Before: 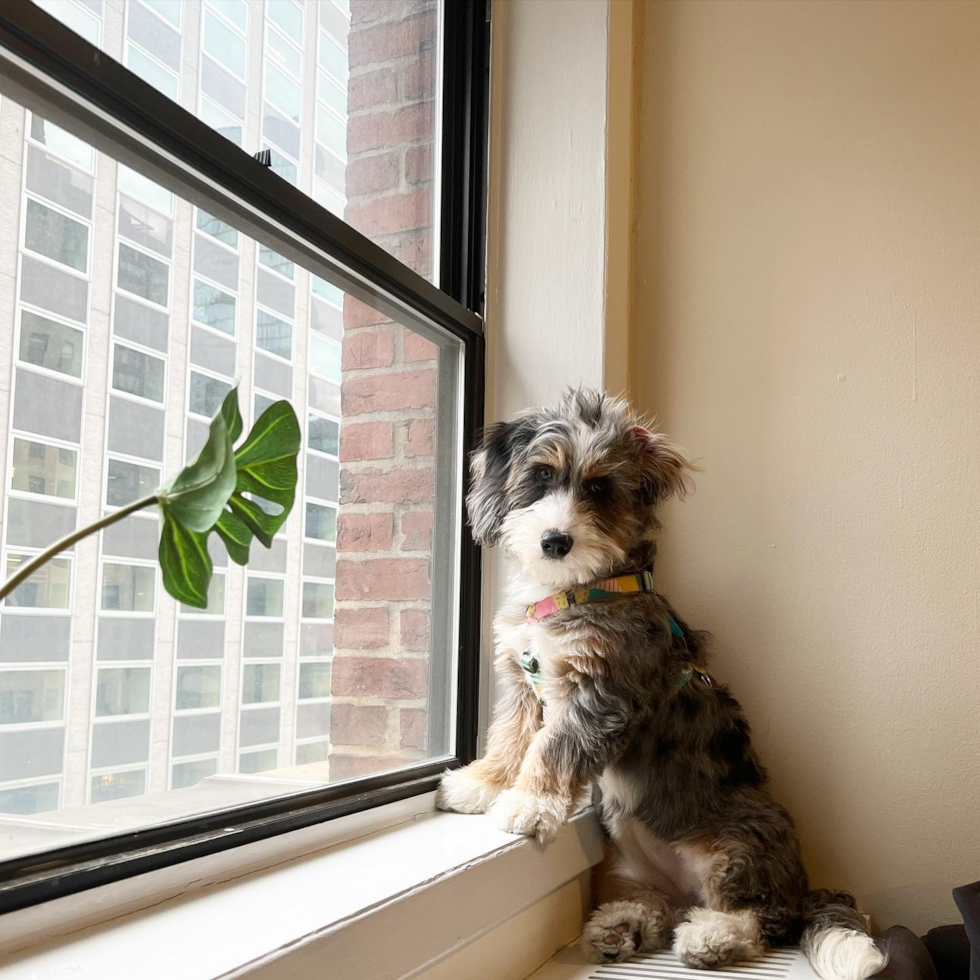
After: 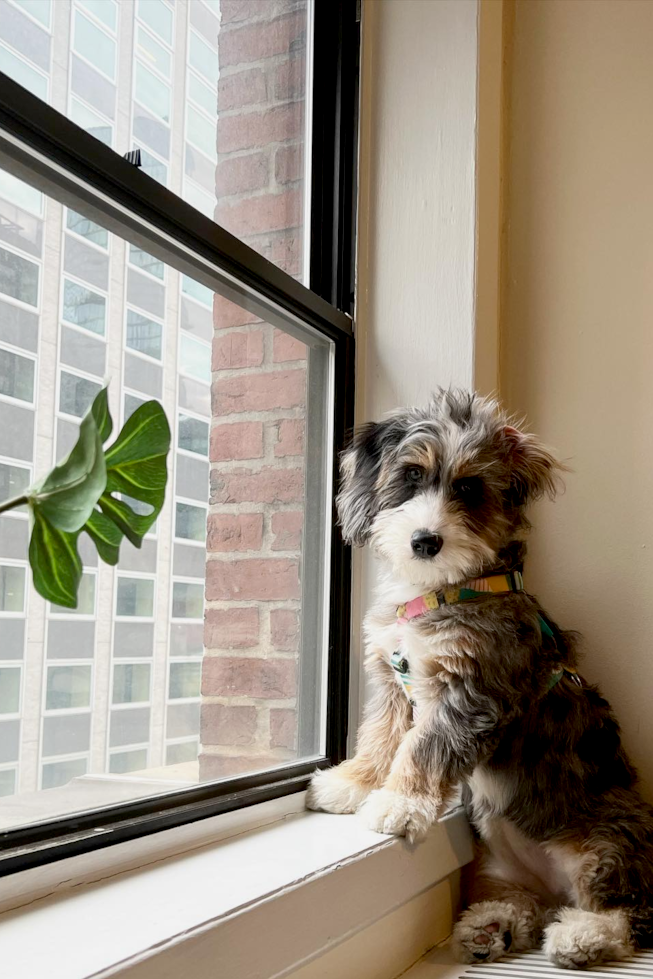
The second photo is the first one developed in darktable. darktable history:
exposure: black level correction 0.009, exposure -0.163 EV, compensate highlight preservation false
crop and rotate: left 13.327%, right 19.983%
